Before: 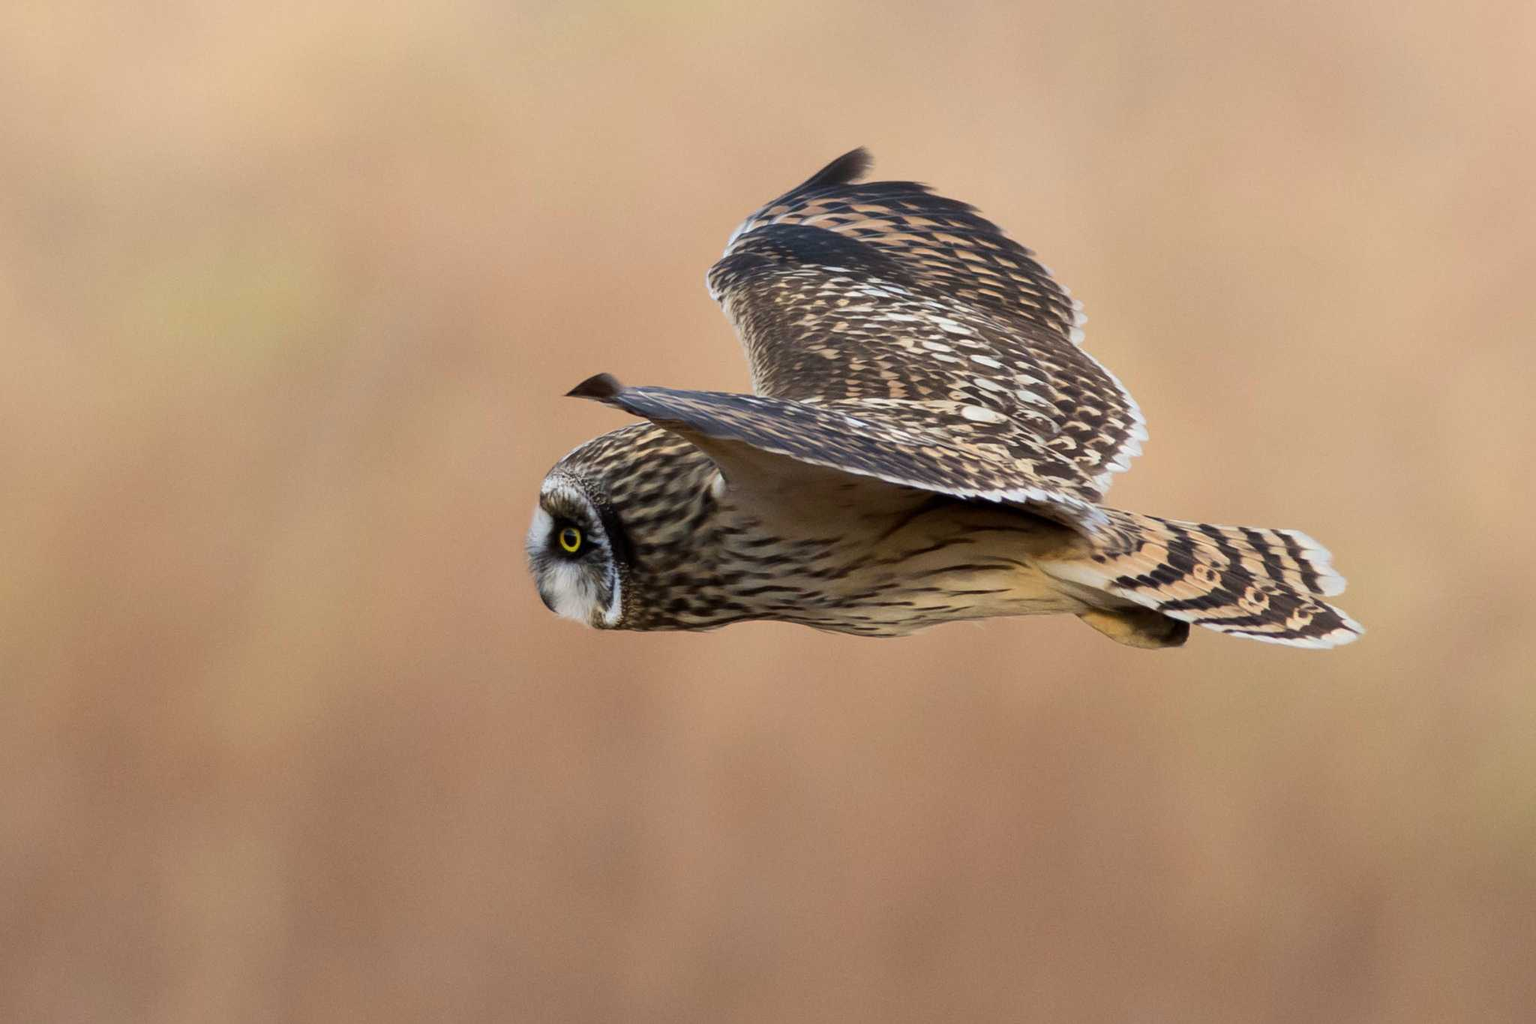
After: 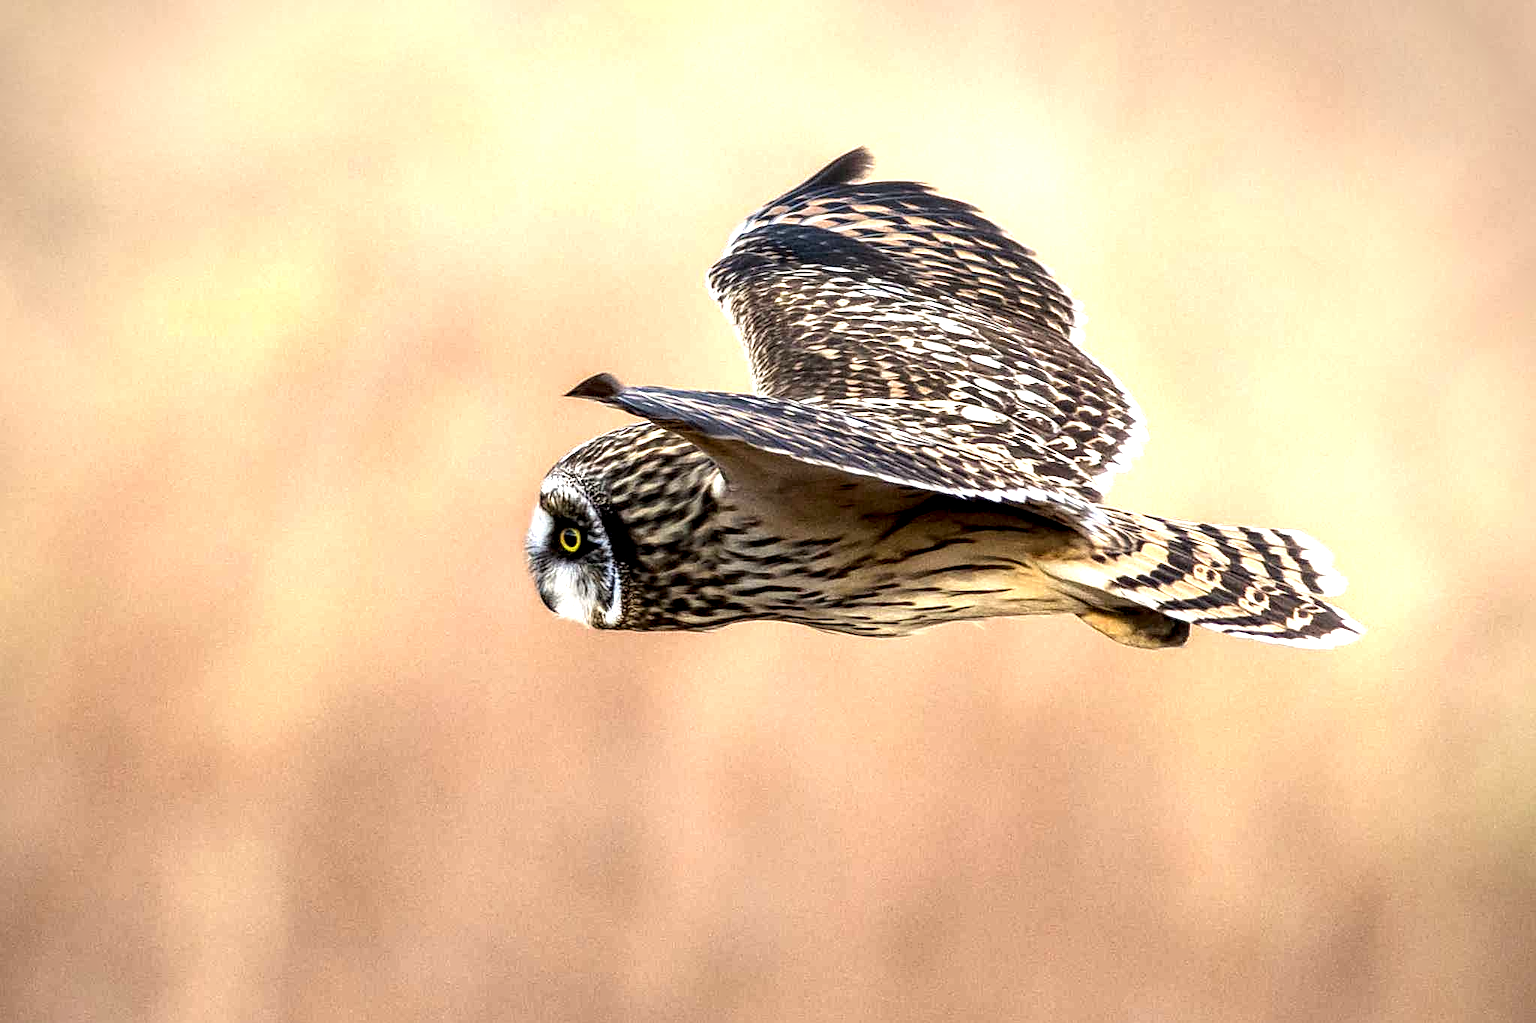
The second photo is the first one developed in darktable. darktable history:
vignetting: brightness -0.569, saturation -0.001, center (-0.024, 0.399)
local contrast: highlights 16%, detail 186%
exposure: black level correction 0, exposure 1.2 EV, compensate highlight preservation false
sharpen: amount 0.48
